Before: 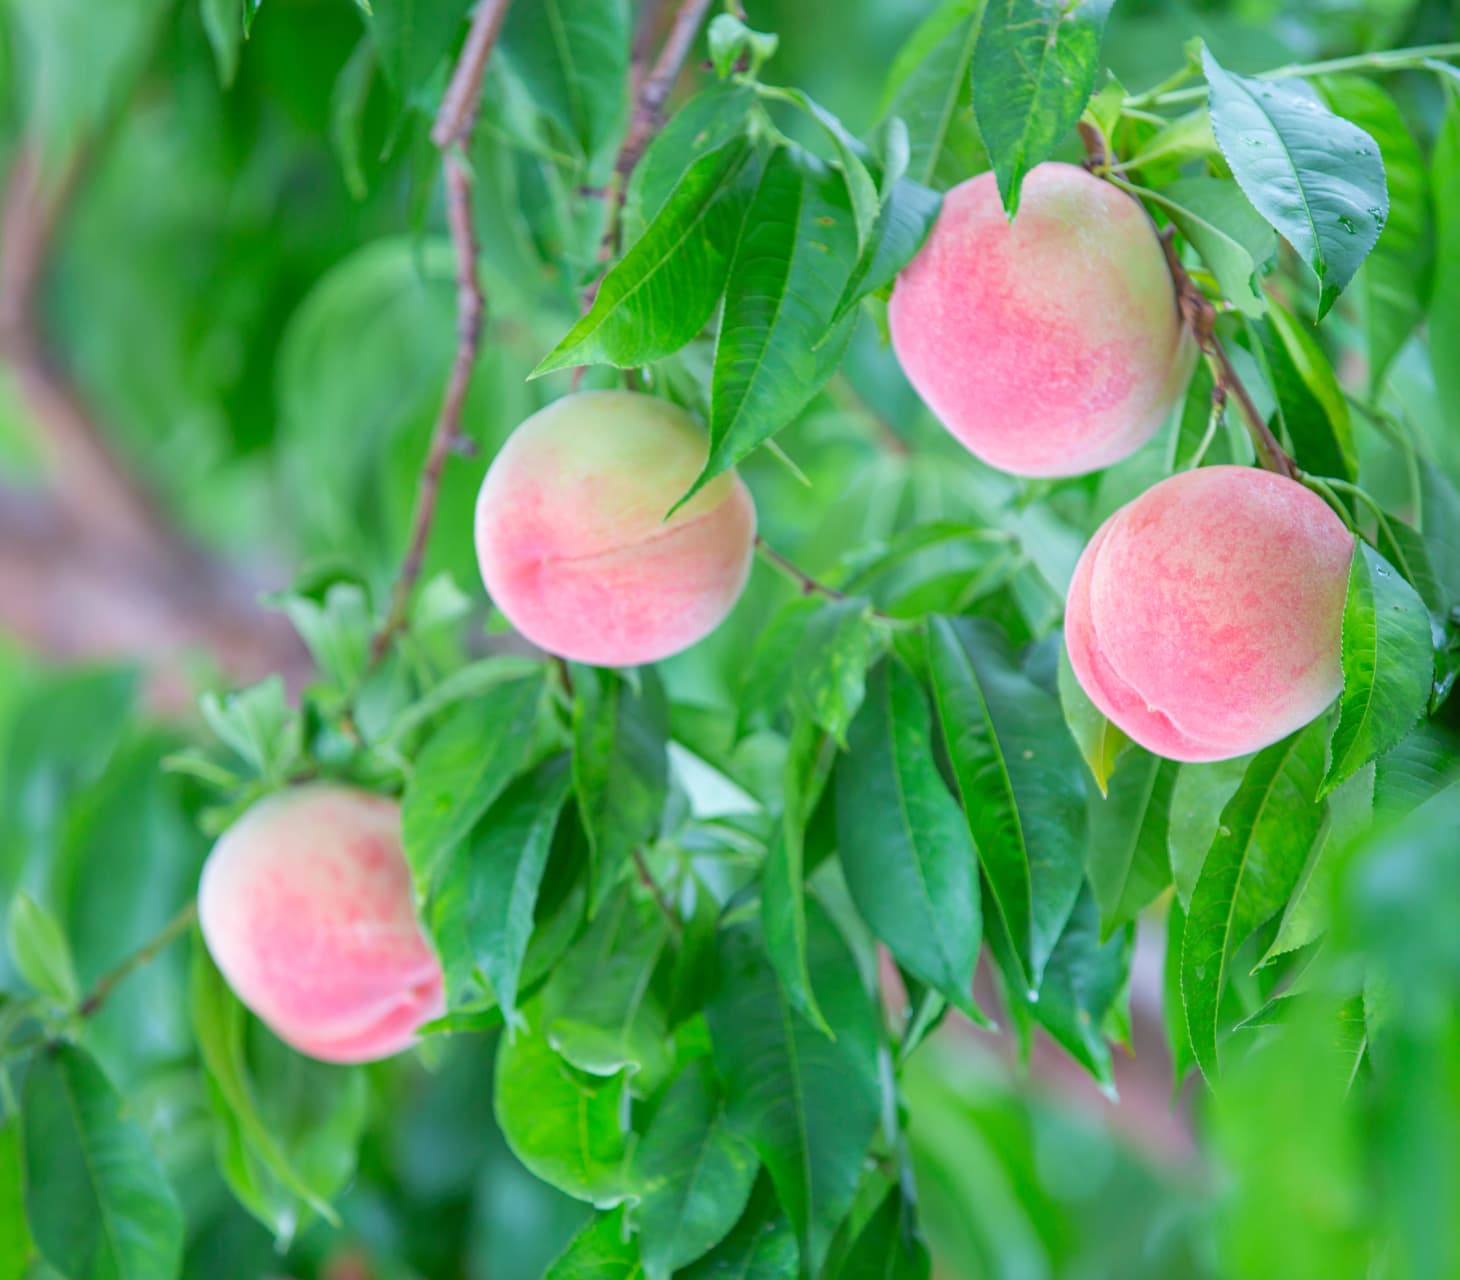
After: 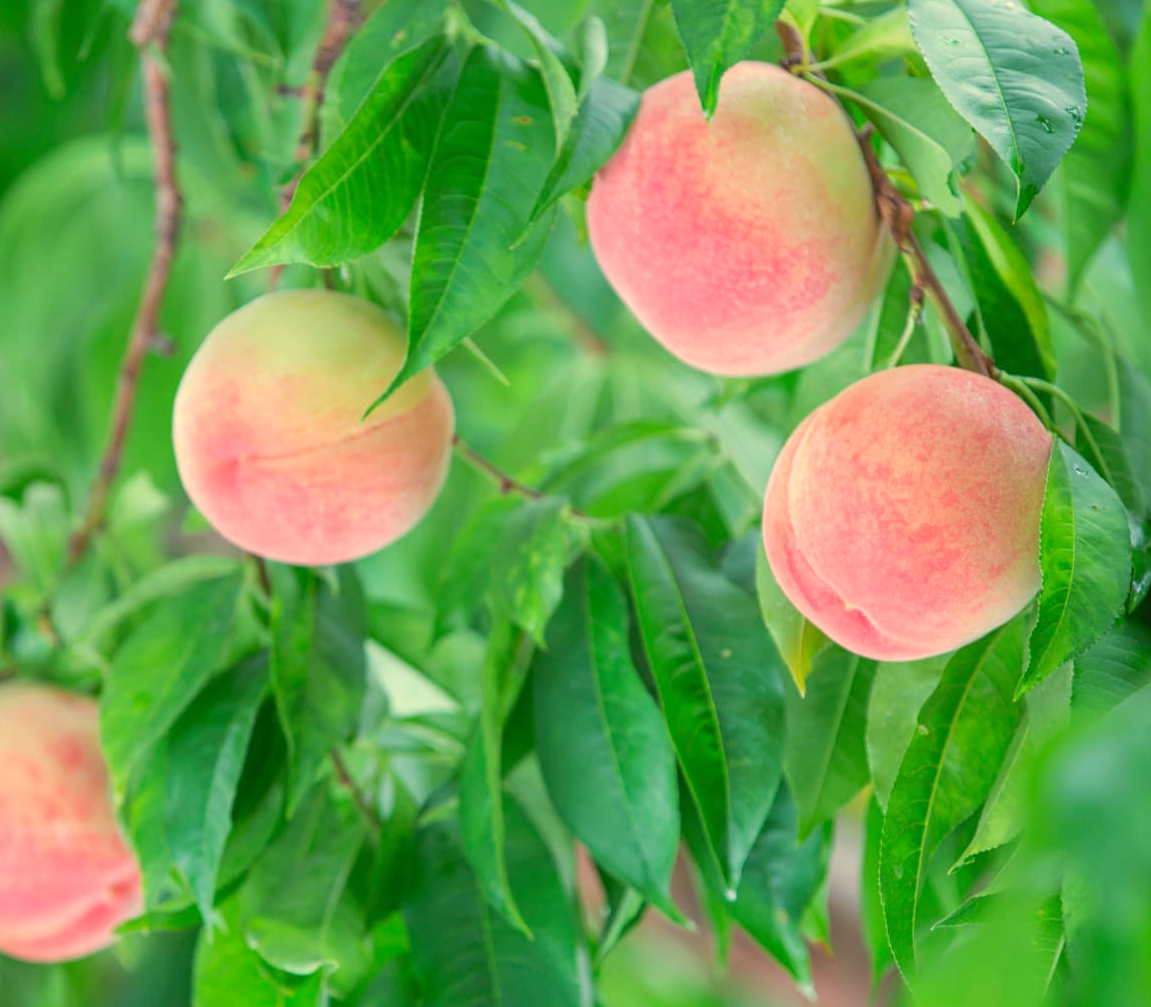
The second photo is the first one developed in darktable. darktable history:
white balance: red 1.08, blue 0.791
crop and rotate: left 20.74%, top 7.912%, right 0.375%, bottom 13.378%
